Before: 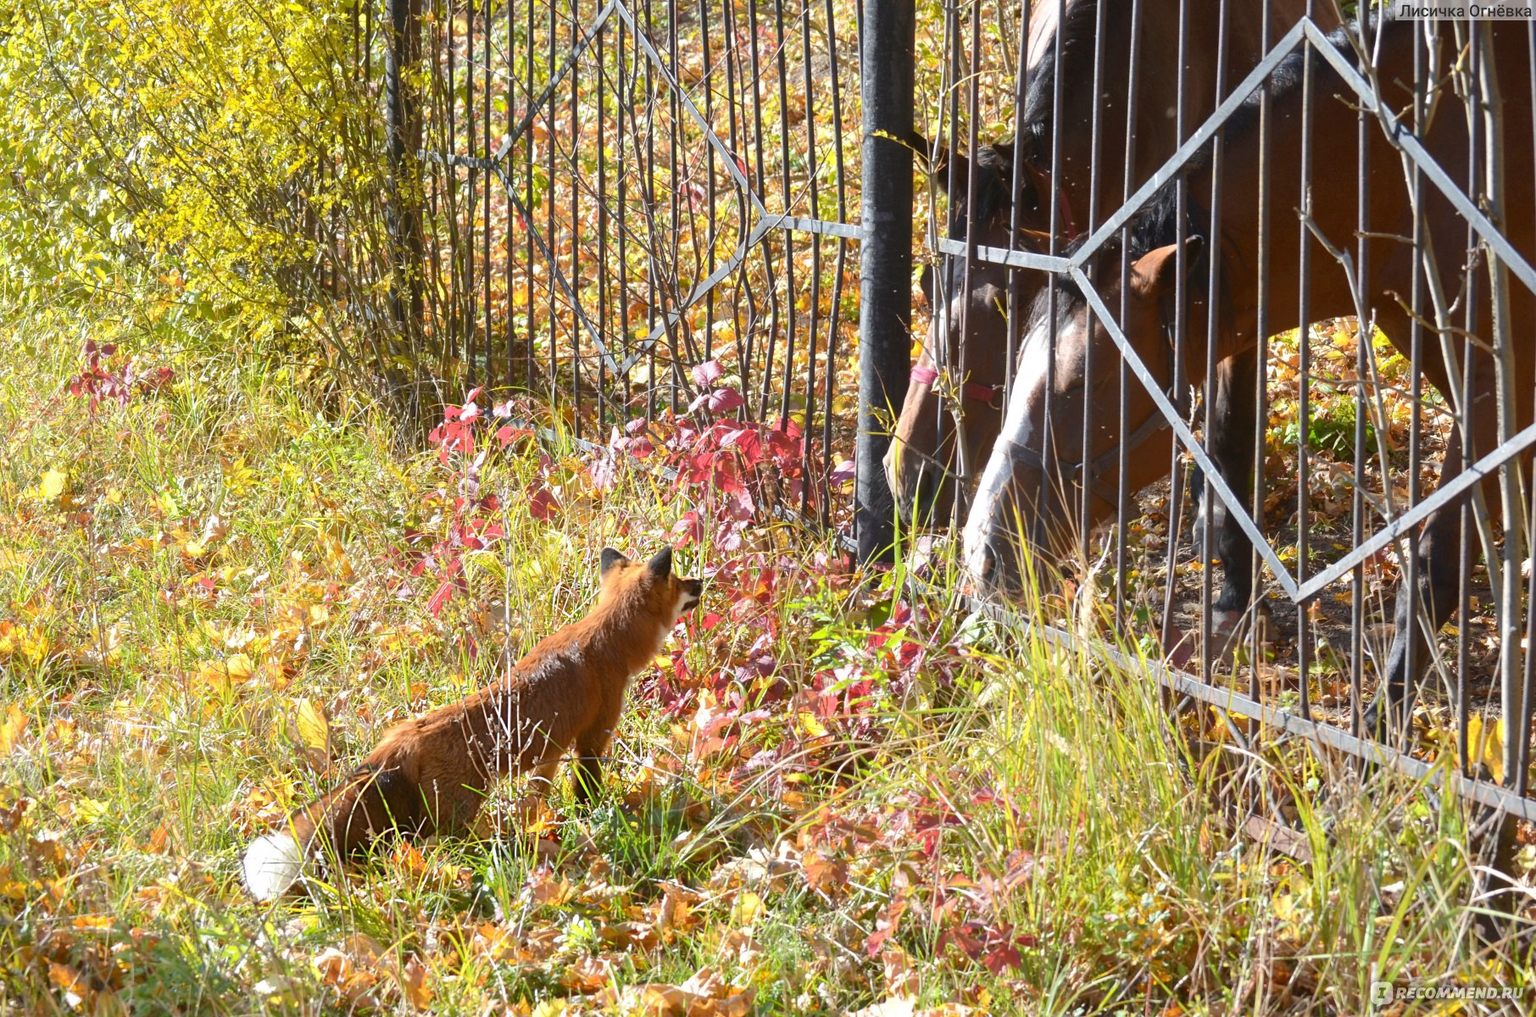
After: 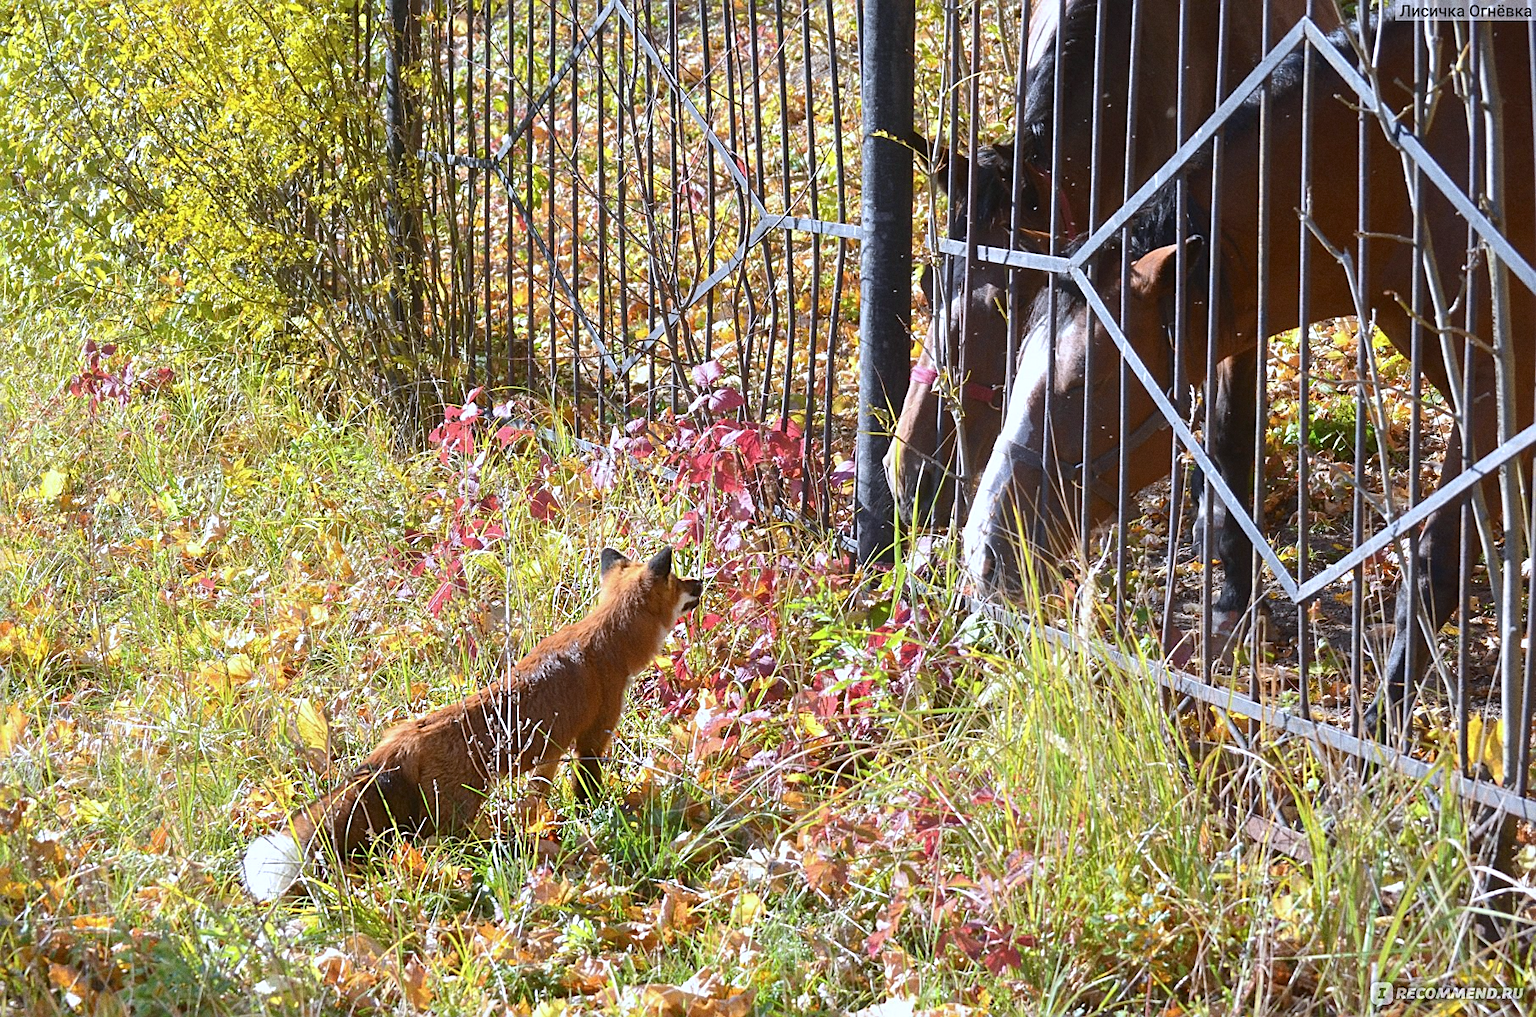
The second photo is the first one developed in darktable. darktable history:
sharpen: on, module defaults
white balance: red 0.974, blue 1.044
grain: on, module defaults
color calibration: illuminant as shot in camera, x 0.358, y 0.373, temperature 4628.91 K
